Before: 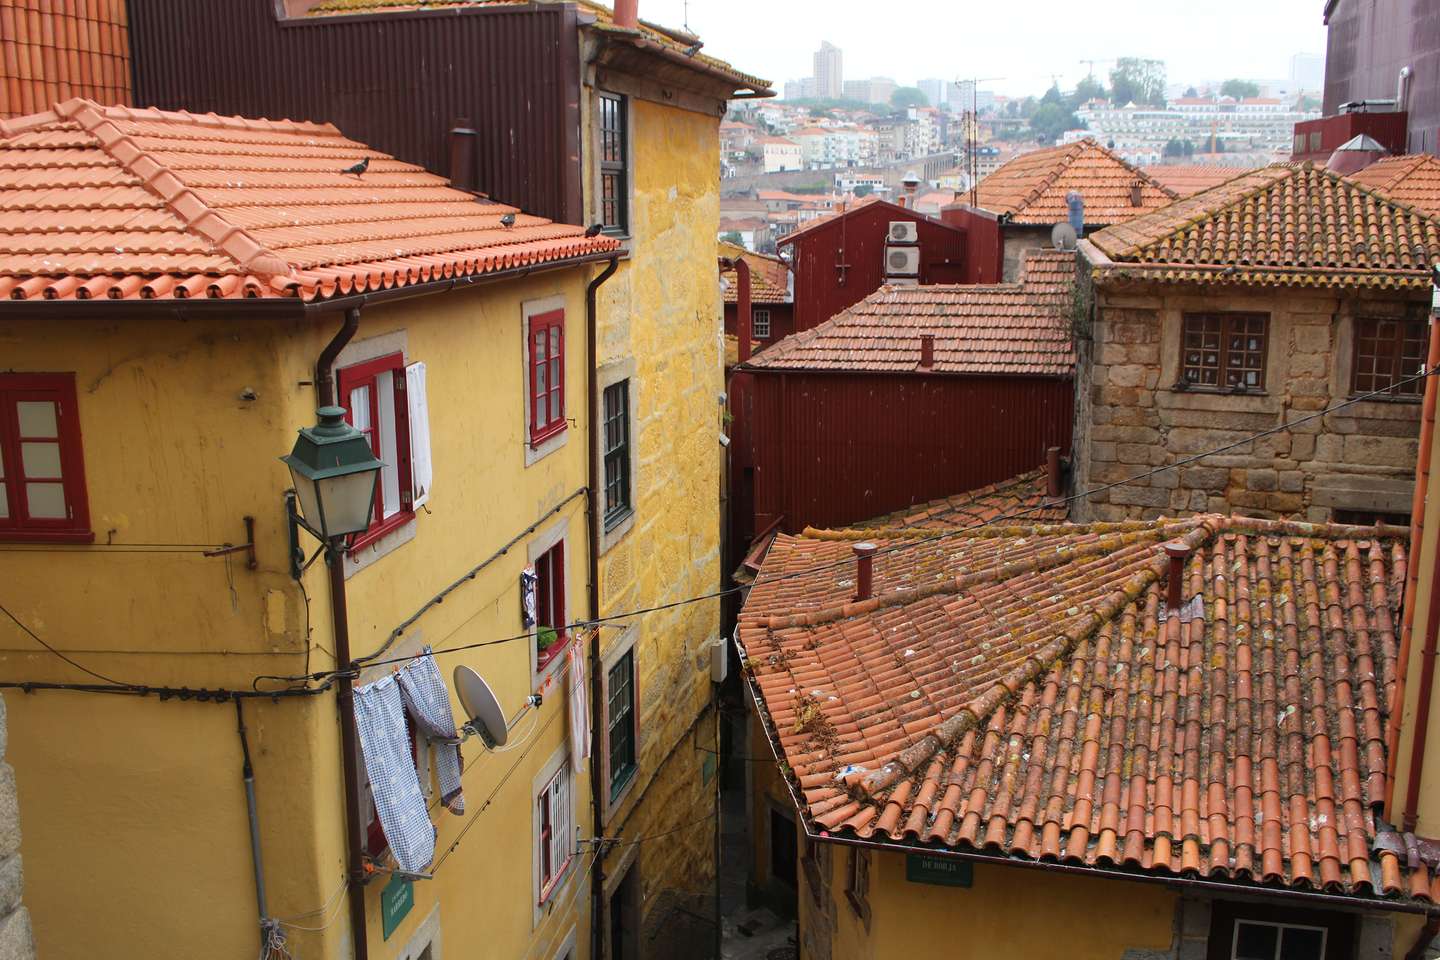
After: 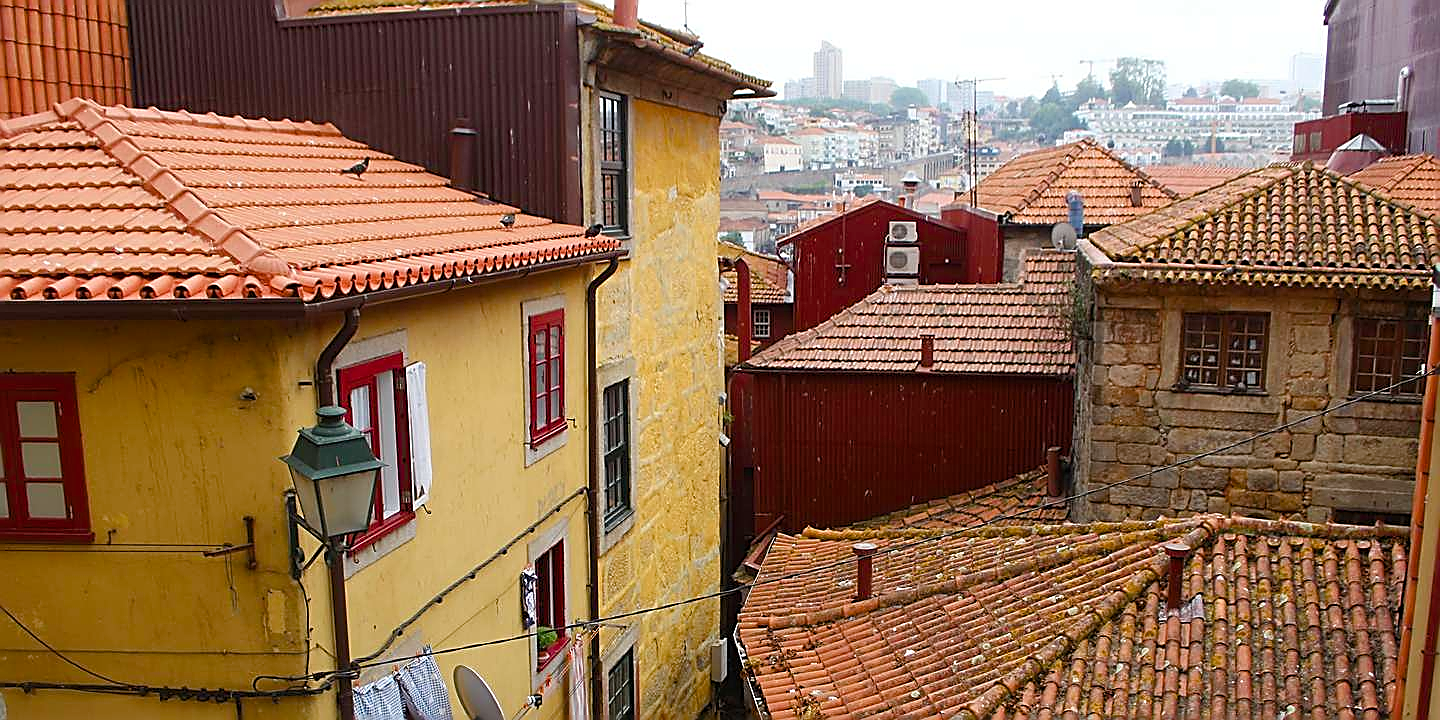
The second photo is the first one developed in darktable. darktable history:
crop: bottom 24.988%
sharpen: radius 1.685, amount 1.294
color balance rgb: perceptual saturation grading › global saturation 20%, perceptual saturation grading › highlights -25%, perceptual saturation grading › shadows 25%
